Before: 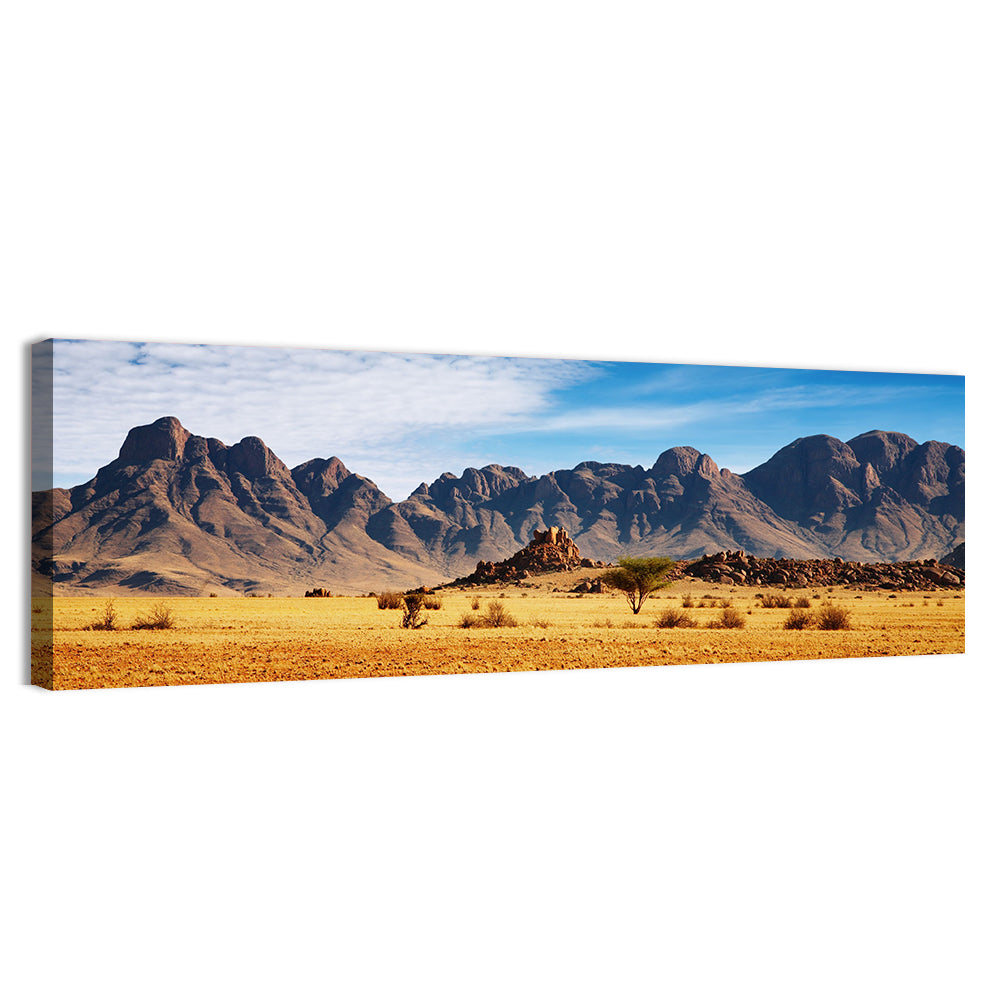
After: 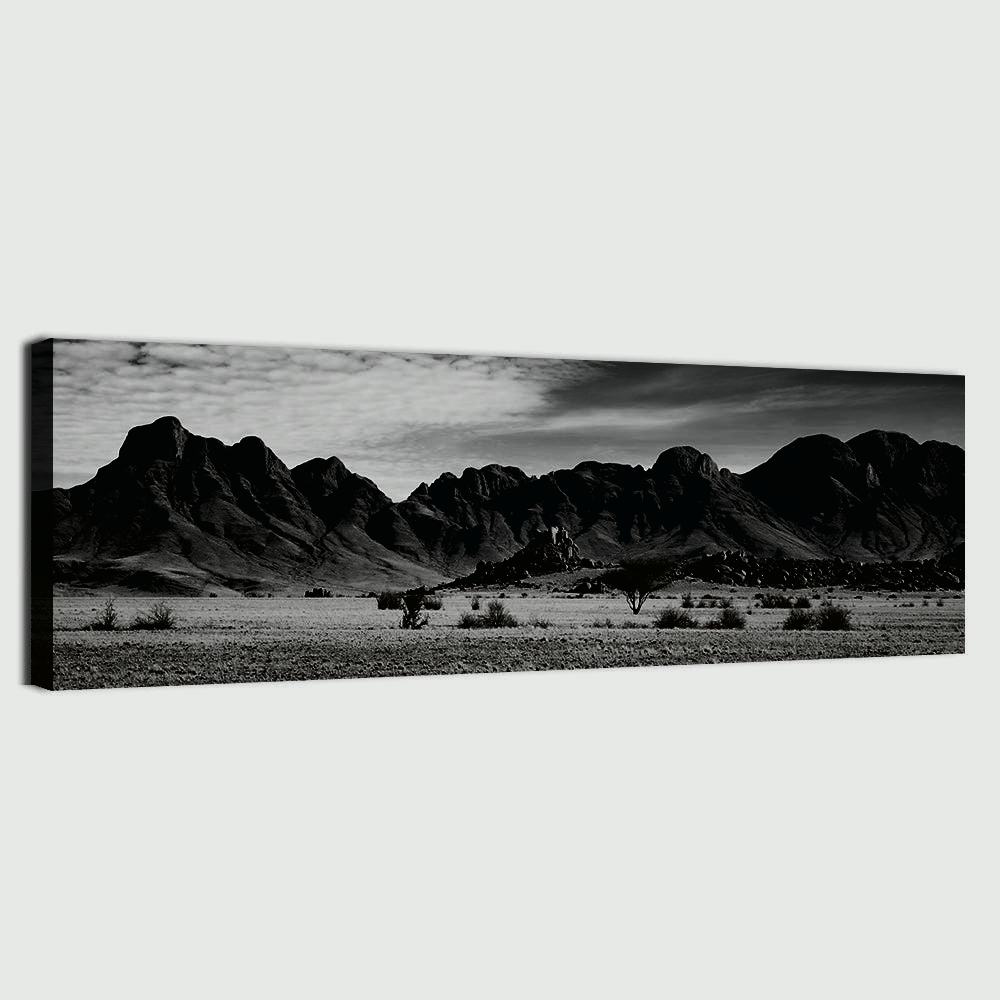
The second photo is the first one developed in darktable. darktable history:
tone curve: curves: ch0 [(0, 0.01) (0.037, 0.032) (0.131, 0.108) (0.275, 0.256) (0.483, 0.512) (0.61, 0.665) (0.696, 0.742) (0.792, 0.819) (0.911, 0.925) (0.997, 0.995)]; ch1 [(0, 0) (0.308, 0.29) (0.425, 0.411) (0.492, 0.488) (0.505, 0.503) (0.527, 0.531) (0.568, 0.594) (0.683, 0.702) (0.746, 0.77) (1, 1)]; ch2 [(0, 0) (0.246, 0.233) (0.36, 0.352) (0.415, 0.415) (0.485, 0.487) (0.502, 0.504) (0.525, 0.523) (0.539, 0.553) (0.587, 0.594) (0.636, 0.652) (0.711, 0.729) (0.845, 0.855) (0.998, 0.977)], color space Lab, independent channels, preserve colors none
exposure: black level correction 0.1, exposure -0.088 EV, compensate highlight preservation false
contrast brightness saturation: contrast -0.039, brightness -0.591, saturation -0.988
